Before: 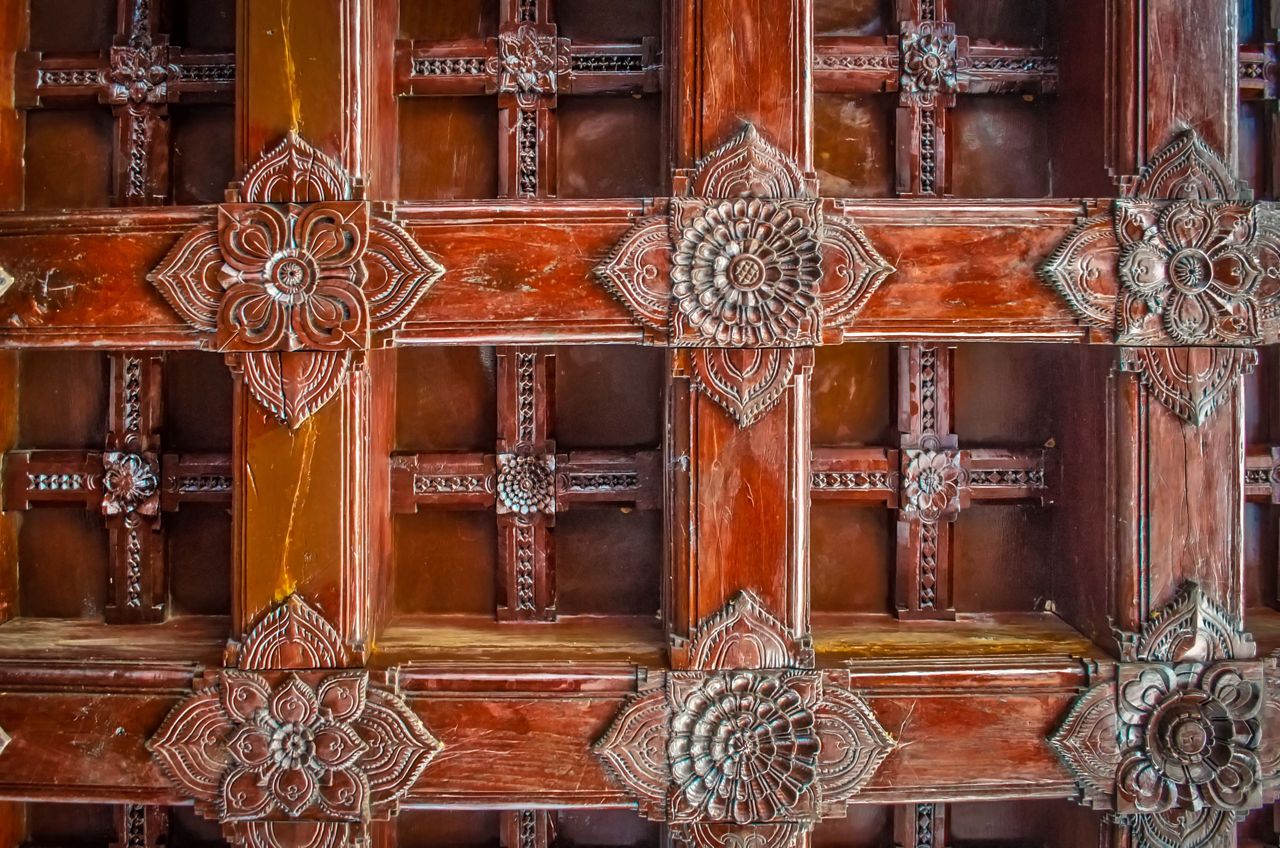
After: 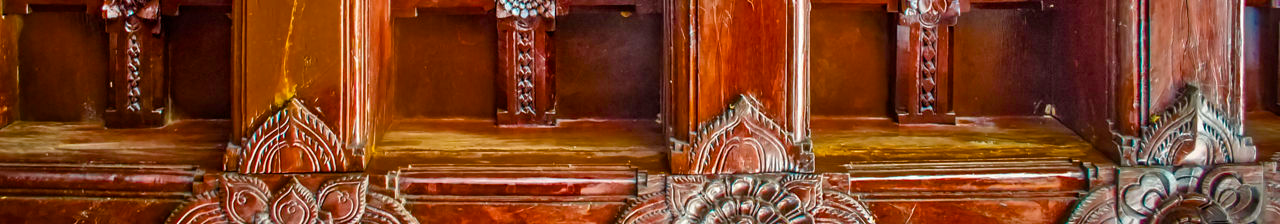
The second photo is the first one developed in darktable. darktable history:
color balance rgb: perceptual saturation grading › global saturation 34.714%, perceptual saturation grading › highlights -29.929%, perceptual saturation grading › shadows 35.409%, global vibrance 20%
crop and rotate: top 58.511%, bottom 14.963%
